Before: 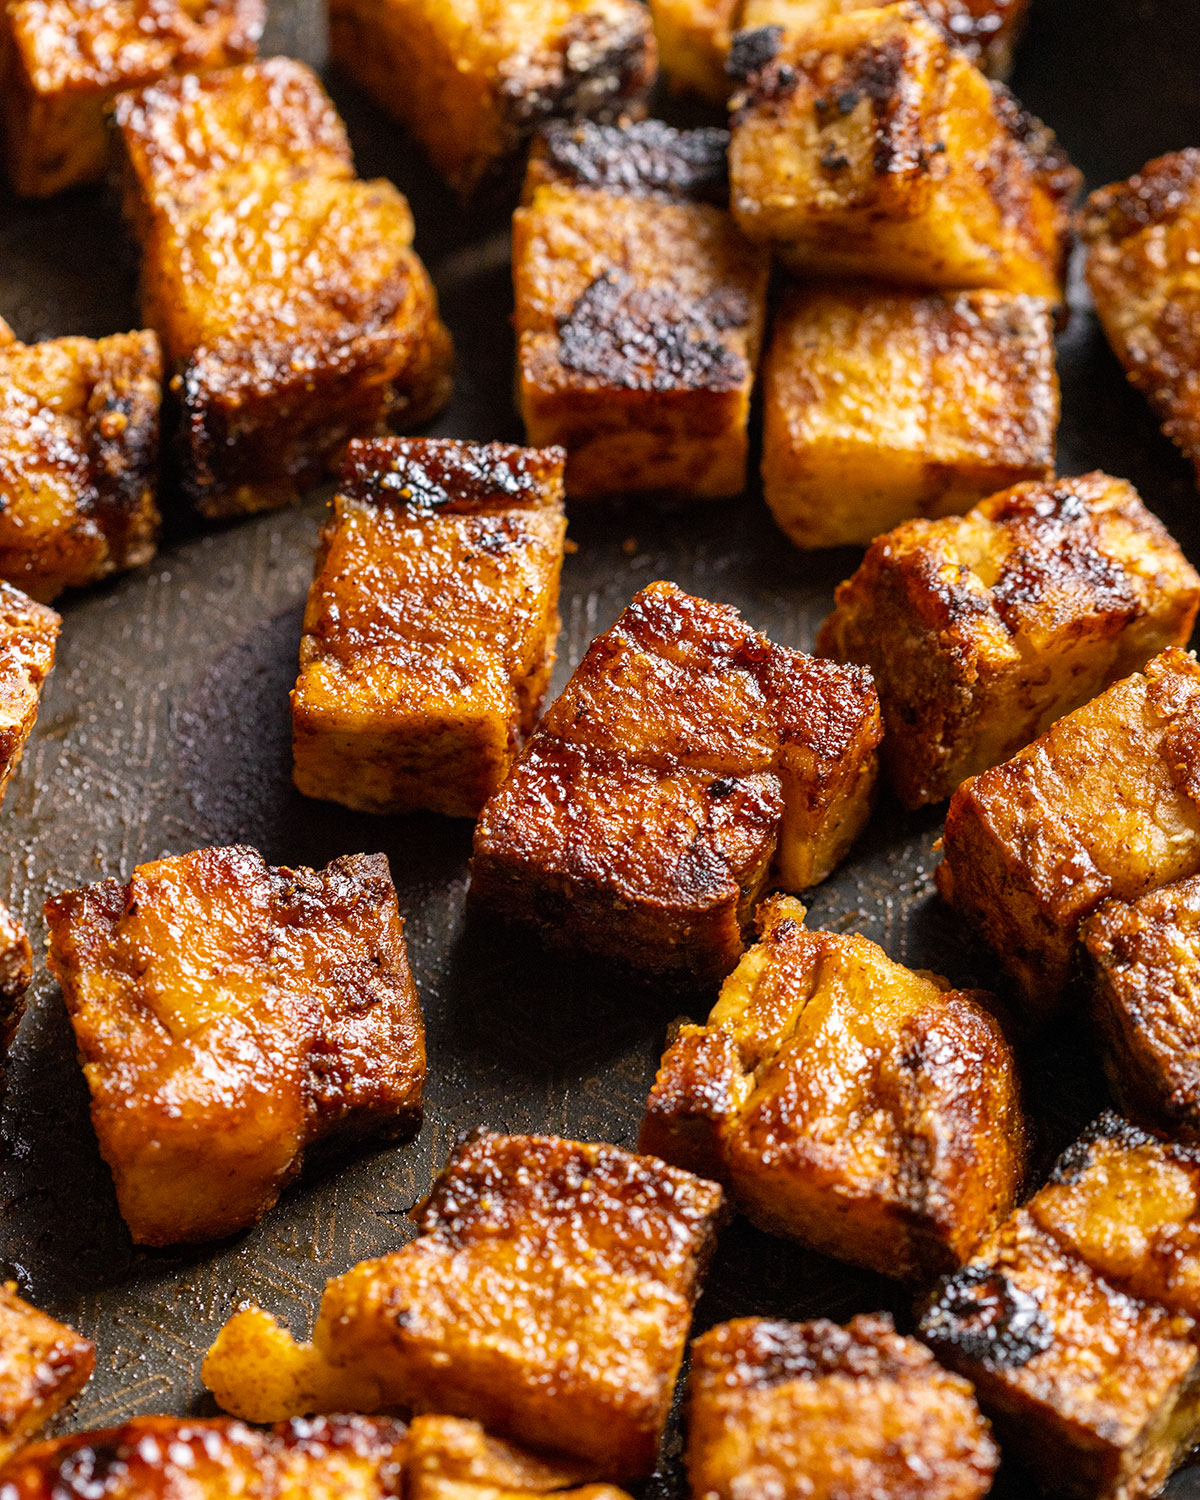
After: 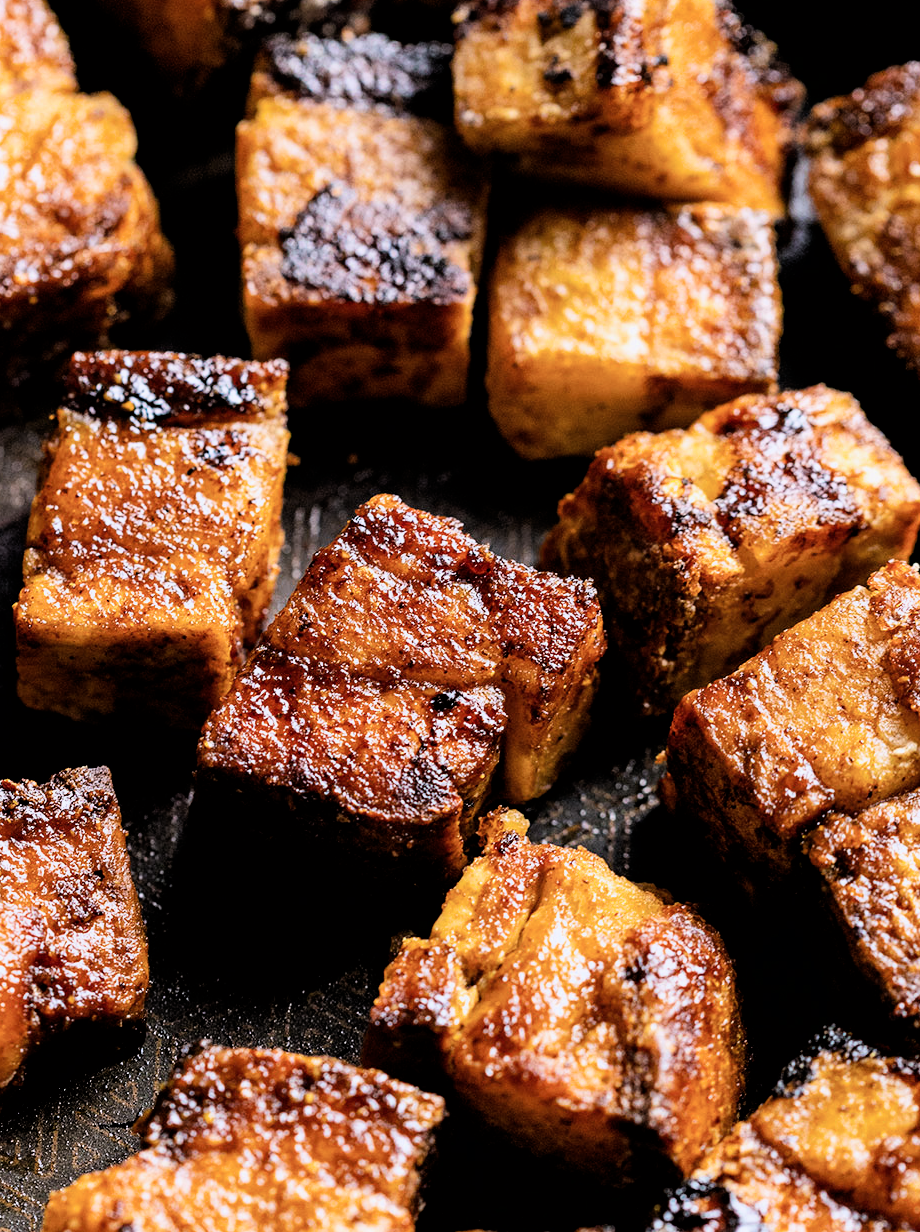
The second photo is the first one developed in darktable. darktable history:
white balance: emerald 1
exposure: exposure 0.078 EV, compensate highlight preservation false
crop: left 23.095%, top 5.827%, bottom 11.854%
color calibration: illuminant as shot in camera, x 0.358, y 0.373, temperature 4628.91 K
filmic rgb: black relative exposure -4 EV, white relative exposure 3 EV, hardness 3.02, contrast 1.5
